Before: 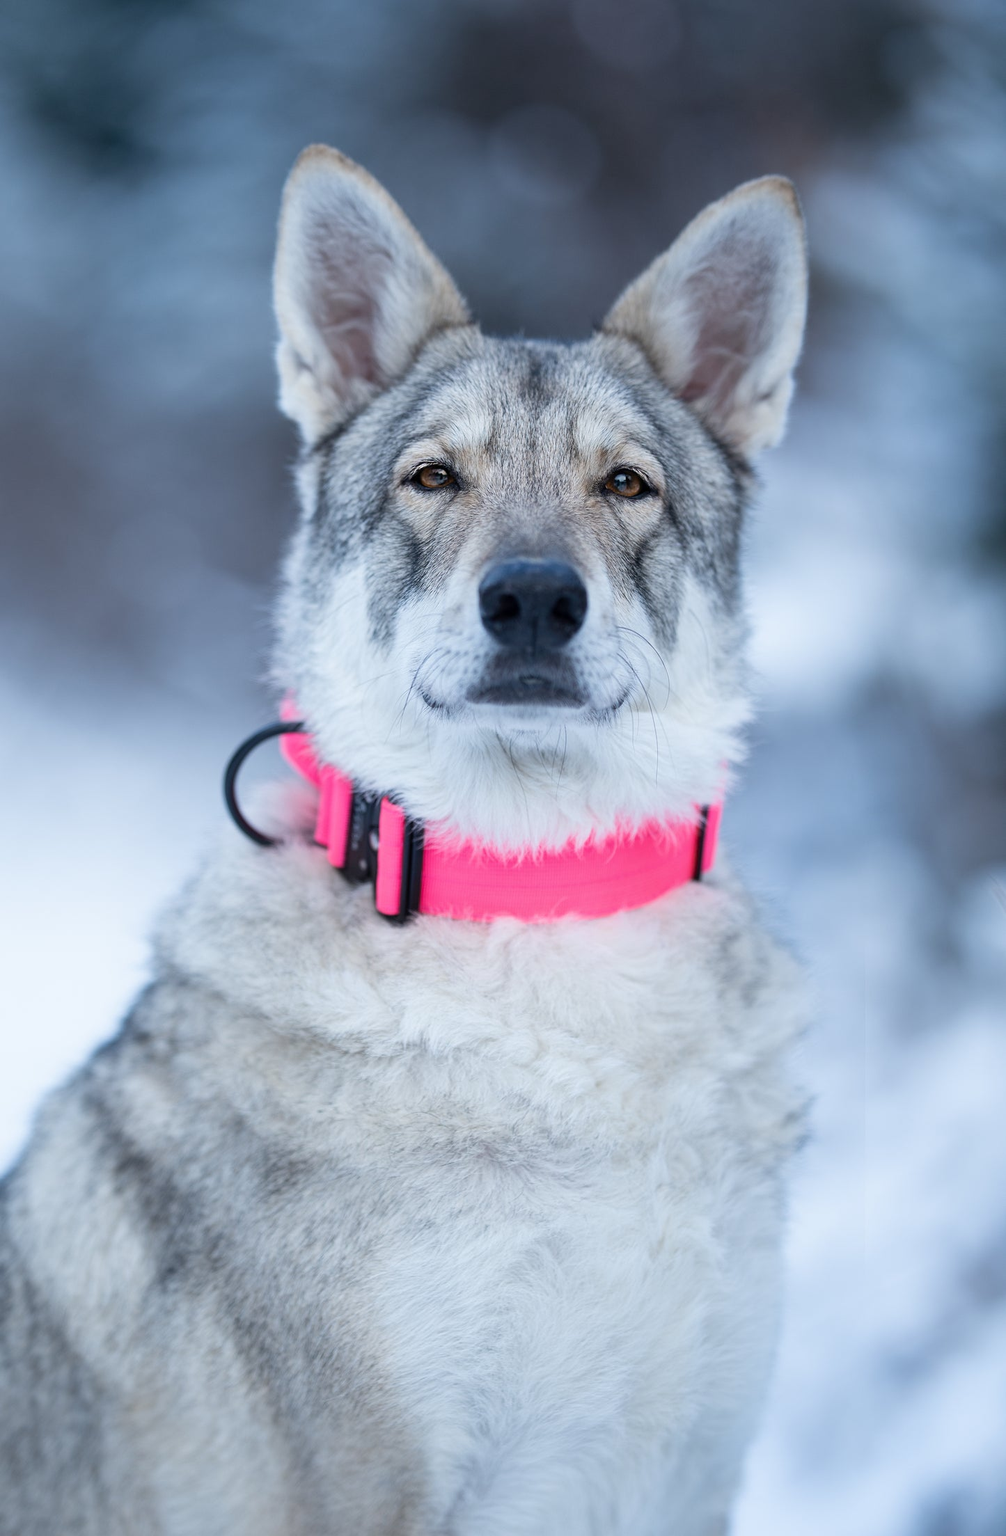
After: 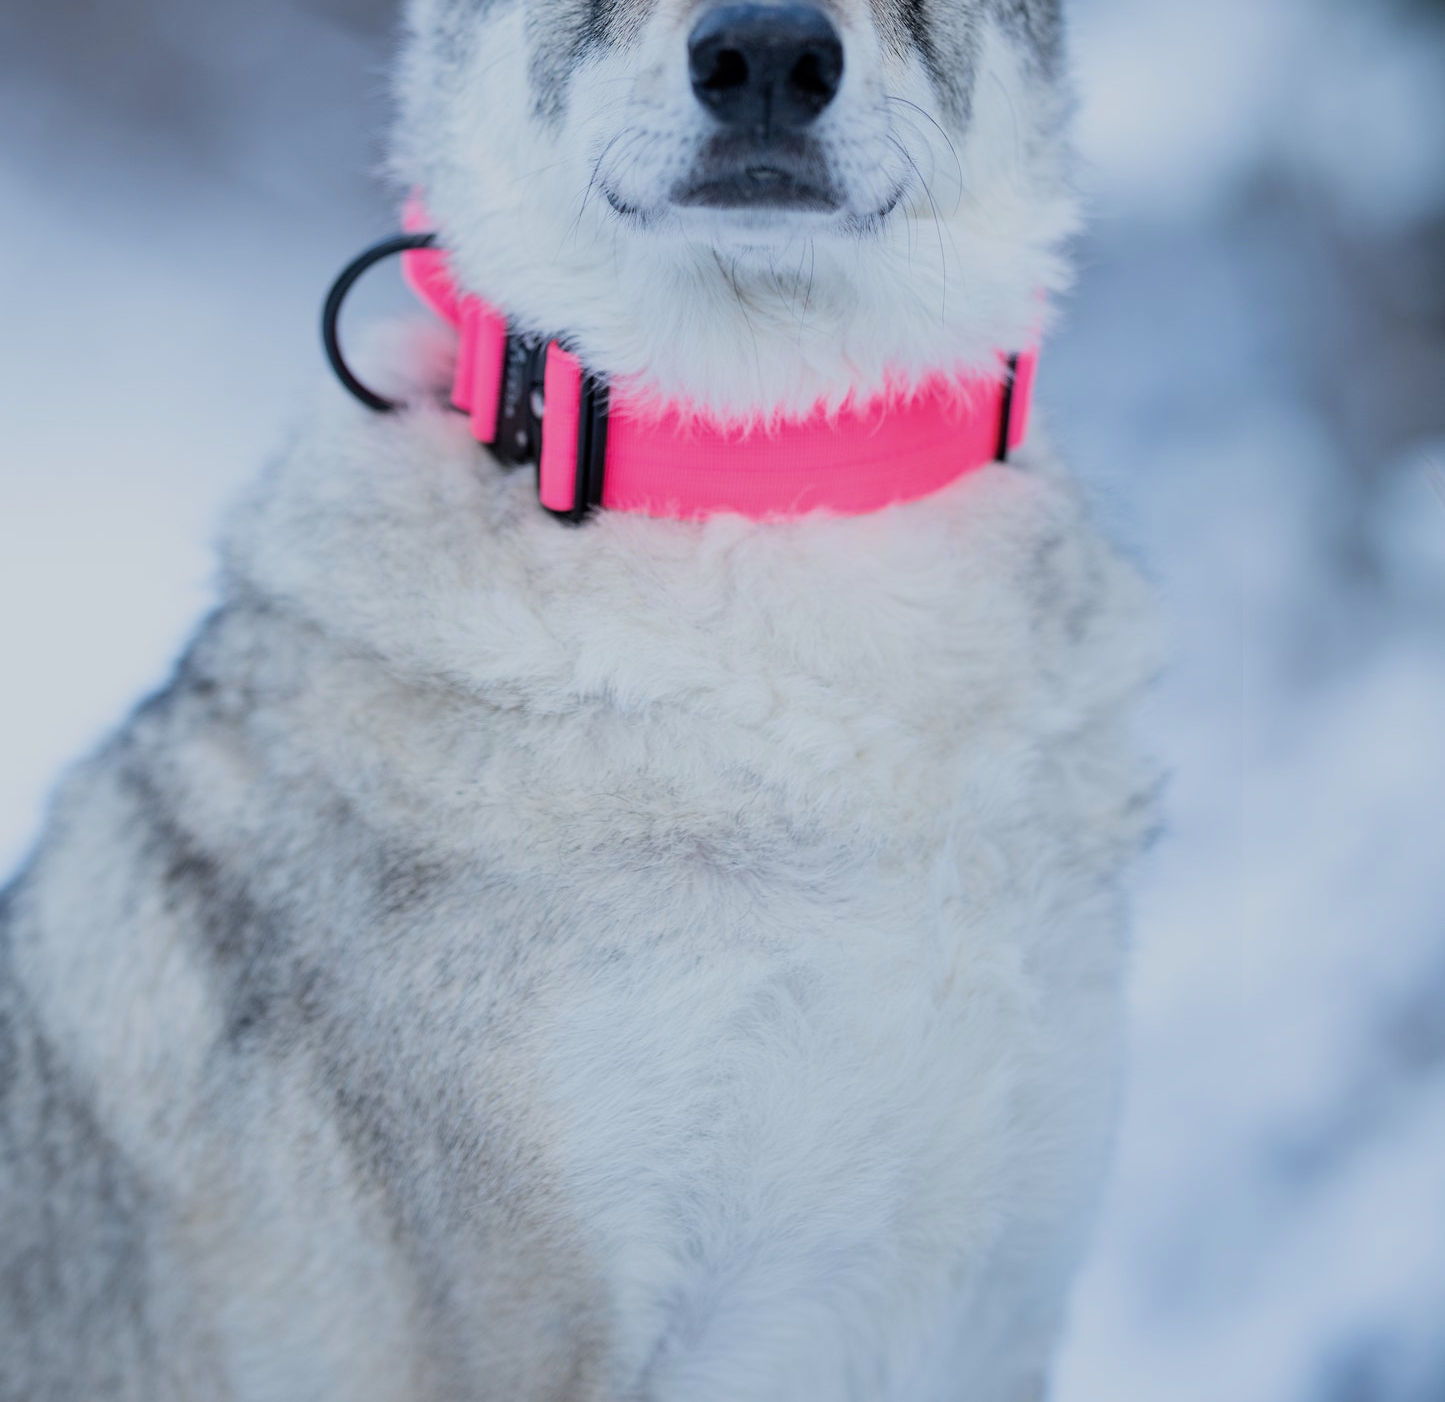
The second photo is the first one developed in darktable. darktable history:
filmic rgb: black relative exposure -7.82 EV, white relative exposure 4.29 EV, hardness 3.86, color science v6 (2022)
crop and rotate: top 36.435%
tone equalizer: on, module defaults
